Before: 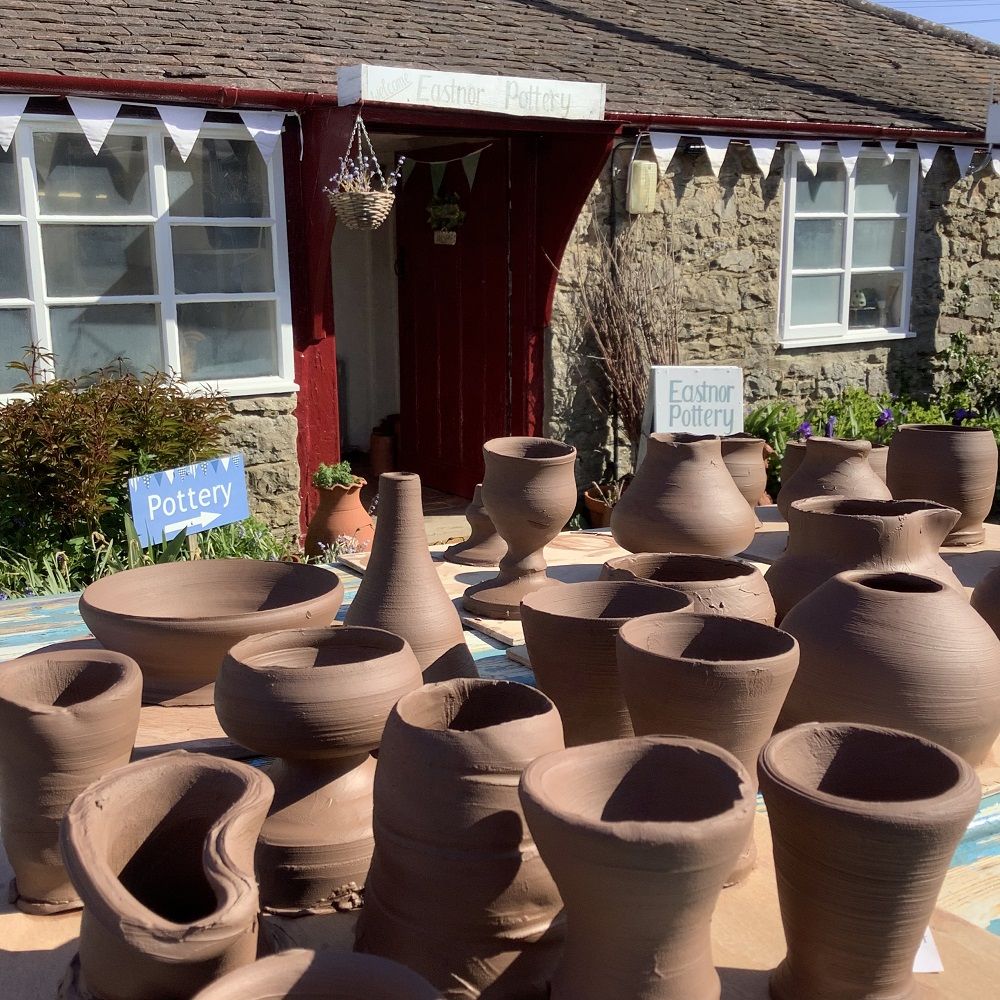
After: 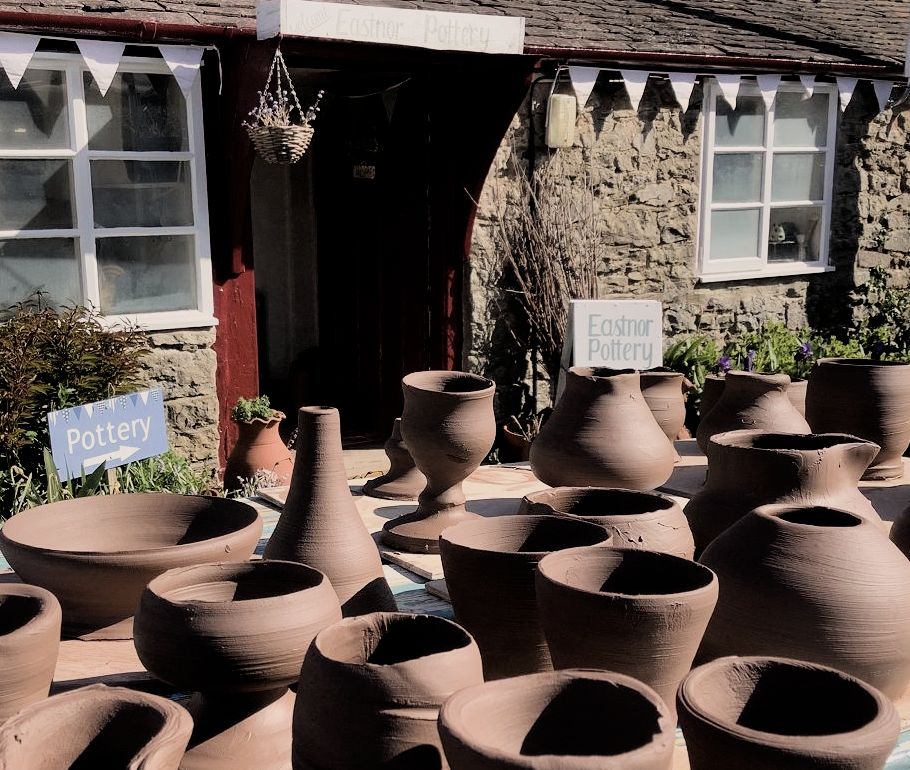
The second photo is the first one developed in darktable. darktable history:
filmic rgb: black relative exposure -5 EV, hardness 2.88, contrast 1.3, highlights saturation mix -30%
white balance: red 1, blue 1
color correction: highlights a* 5.59, highlights b* 5.24, saturation 0.68
crop: left 8.155%, top 6.611%, bottom 15.385%
